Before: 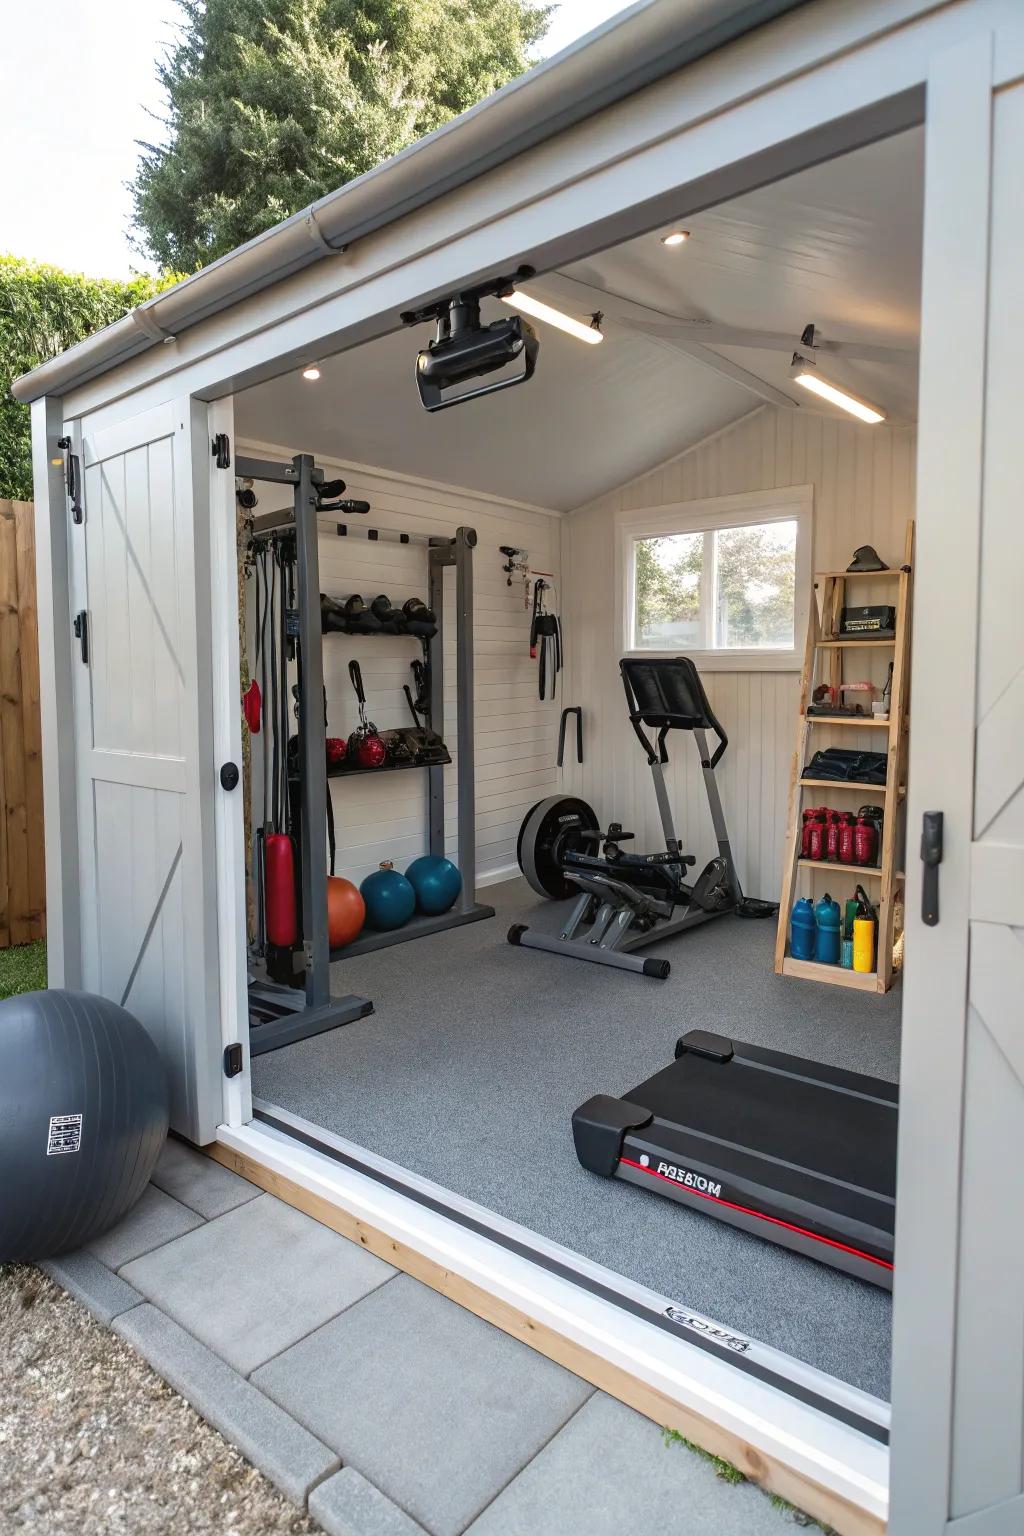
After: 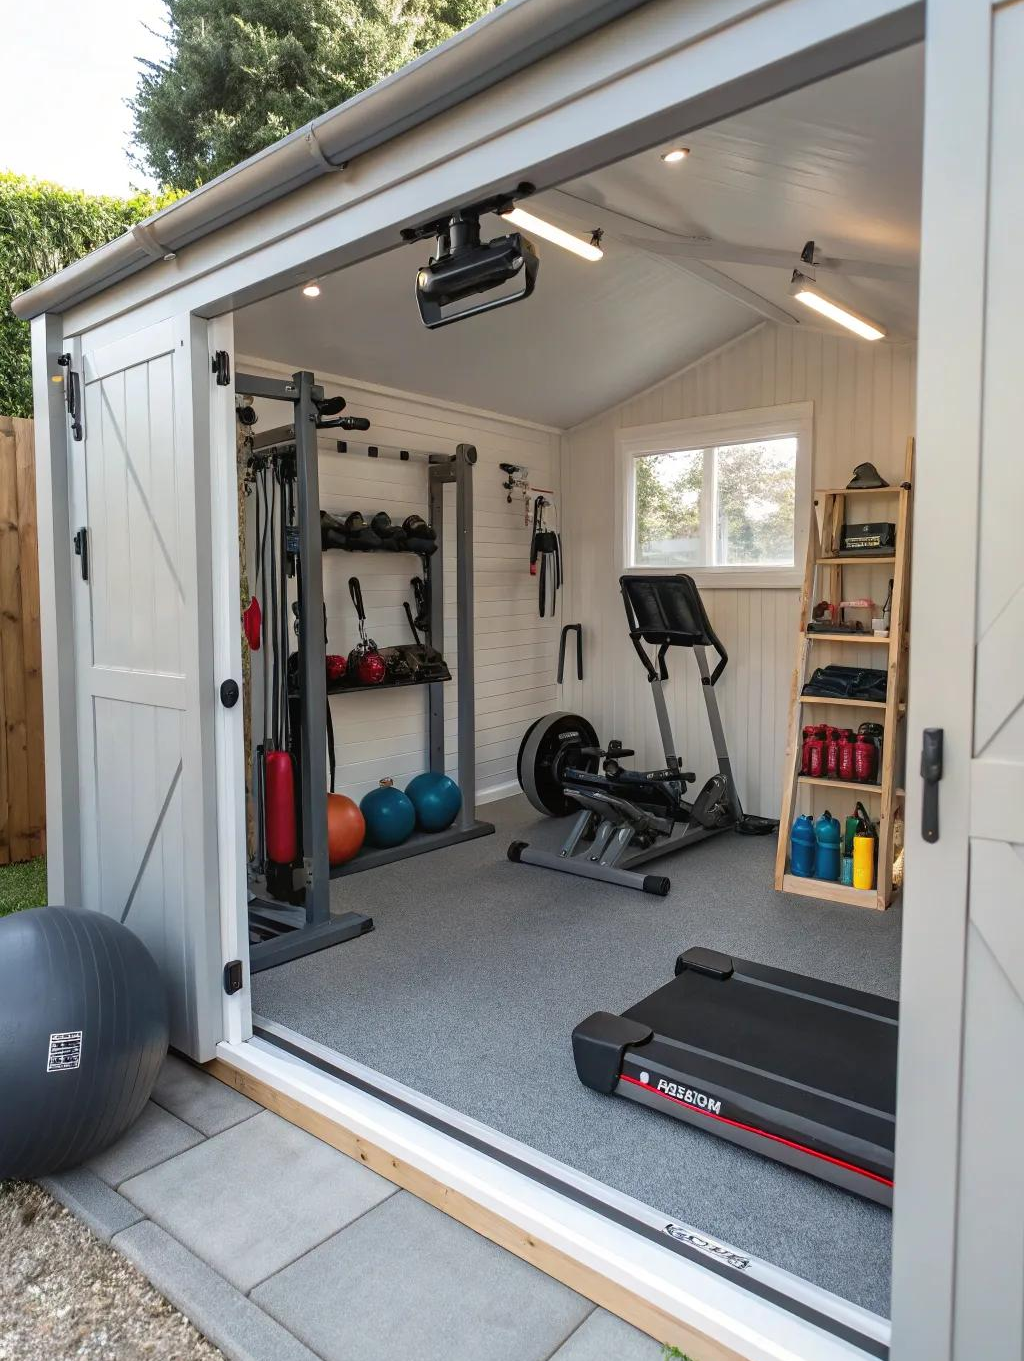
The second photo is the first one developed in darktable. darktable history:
crop and rotate: top 5.434%, bottom 5.907%
